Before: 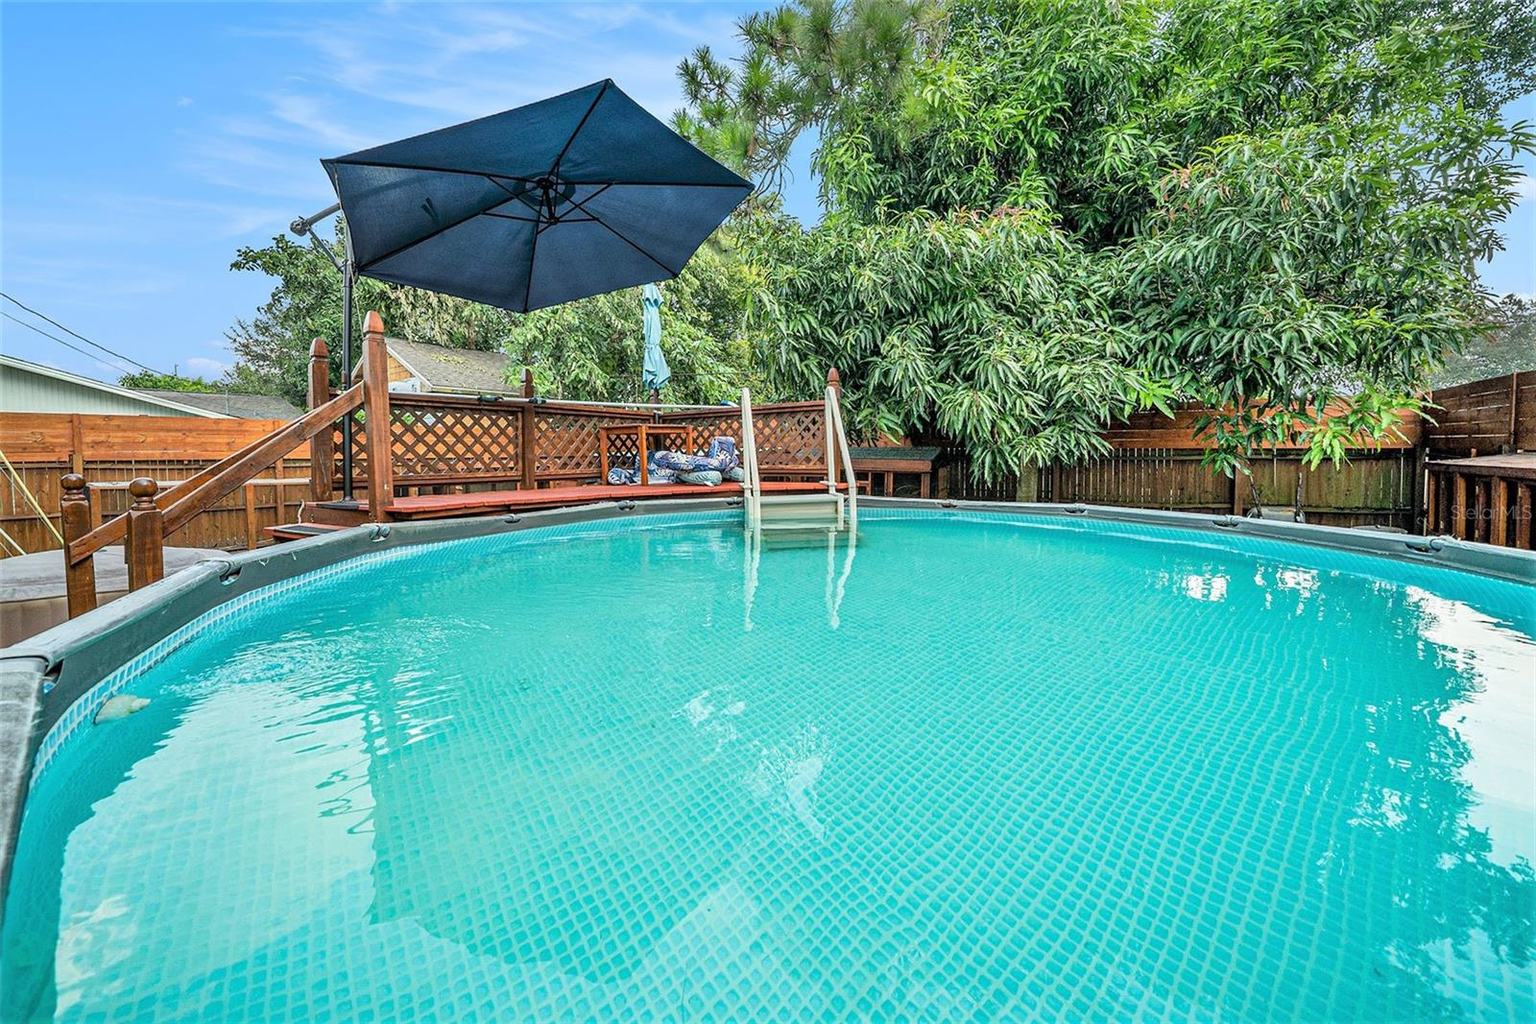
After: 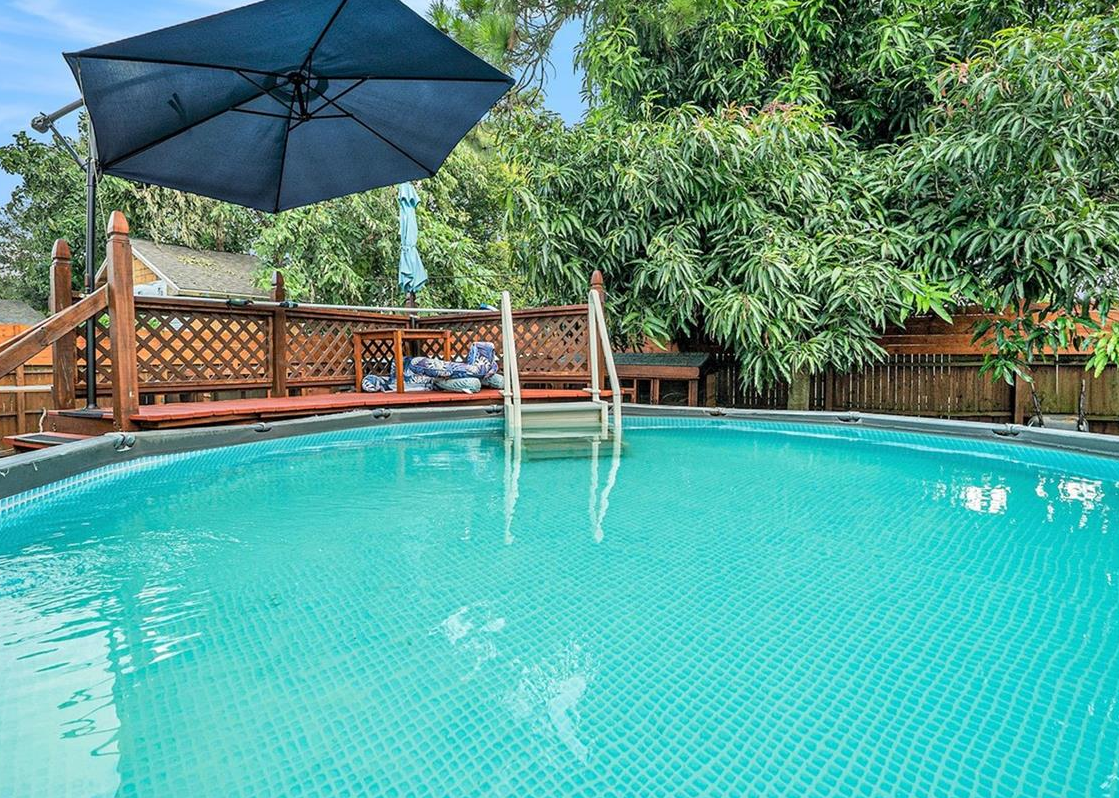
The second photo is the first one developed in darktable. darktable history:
crop and rotate: left 16.988%, top 10.645%, right 13.052%, bottom 14.551%
